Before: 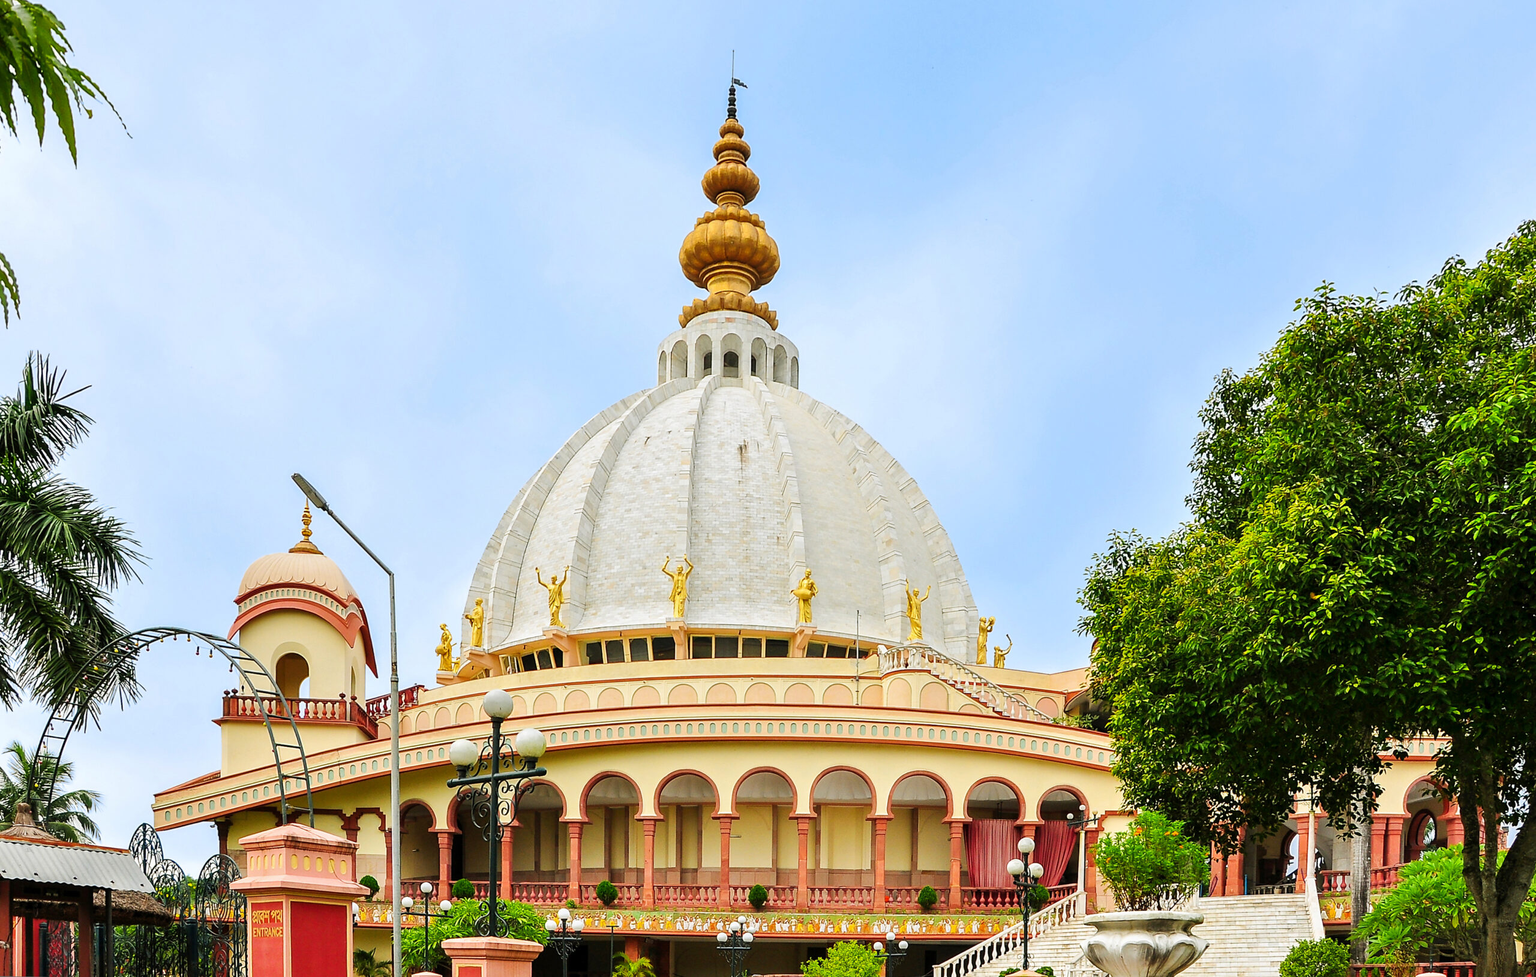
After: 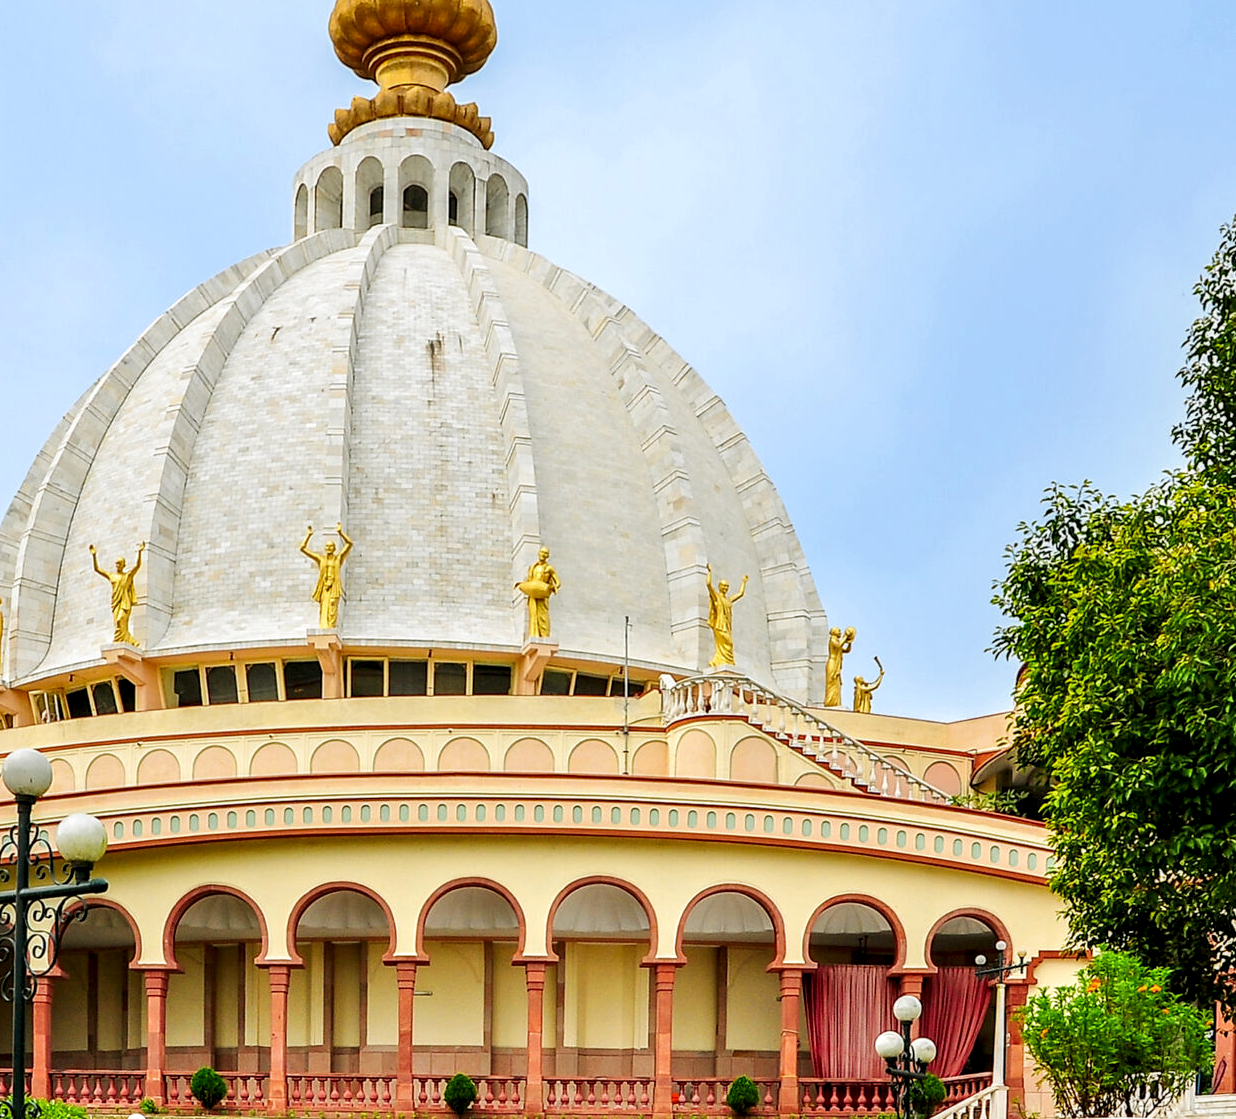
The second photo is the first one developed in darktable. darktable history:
crop: left 31.379%, top 24.658%, right 20.326%, bottom 6.628%
local contrast: highlights 25%, shadows 75%, midtone range 0.75
